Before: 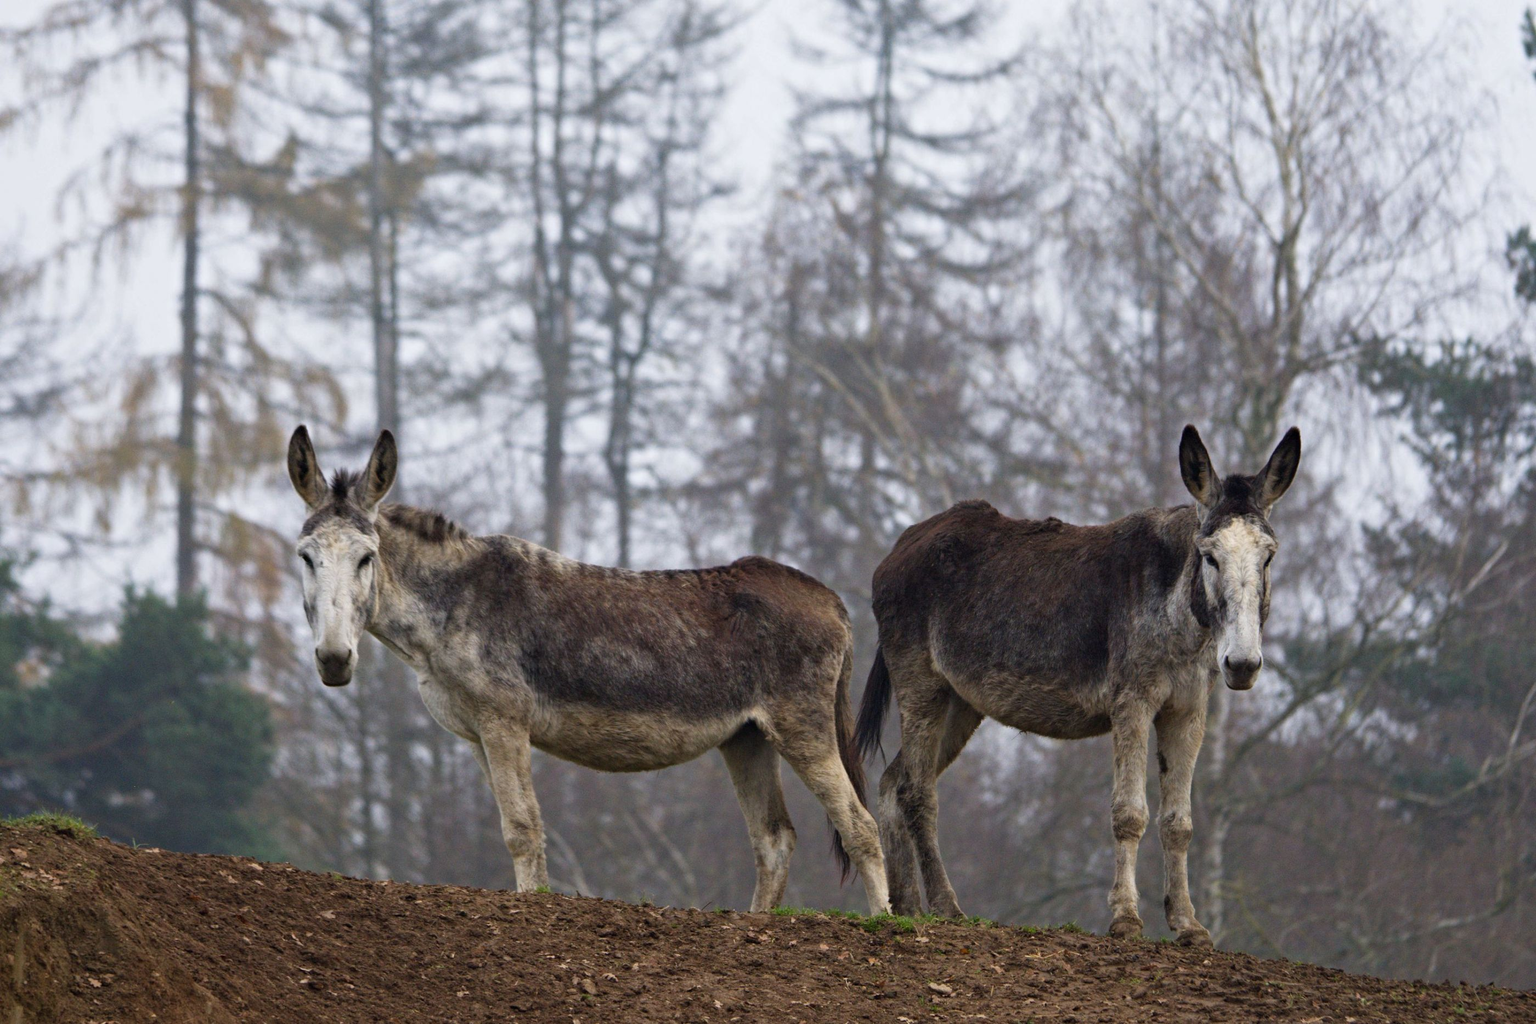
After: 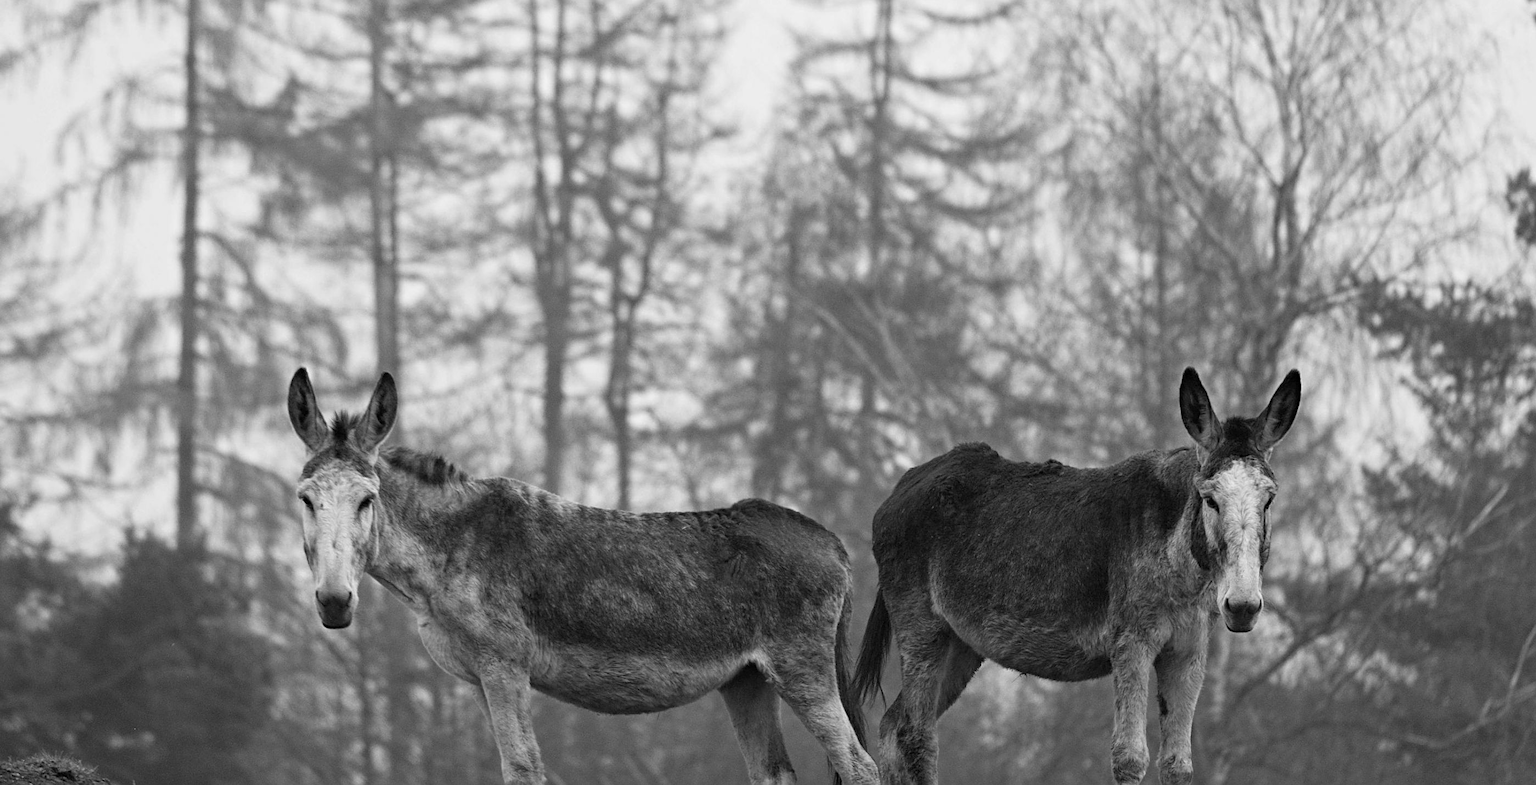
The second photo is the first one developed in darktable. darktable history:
monochrome: on, module defaults
sharpen: on, module defaults
crop: top 5.667%, bottom 17.637%
